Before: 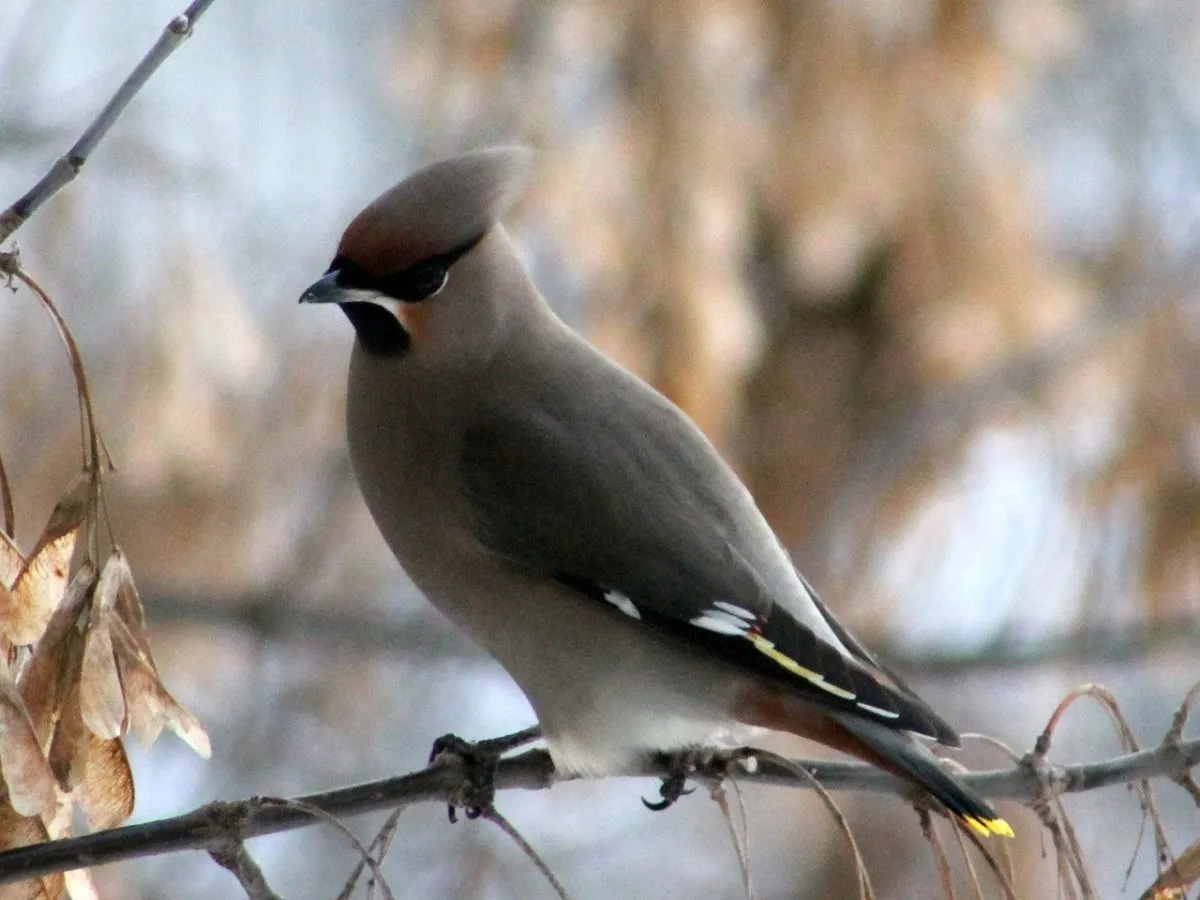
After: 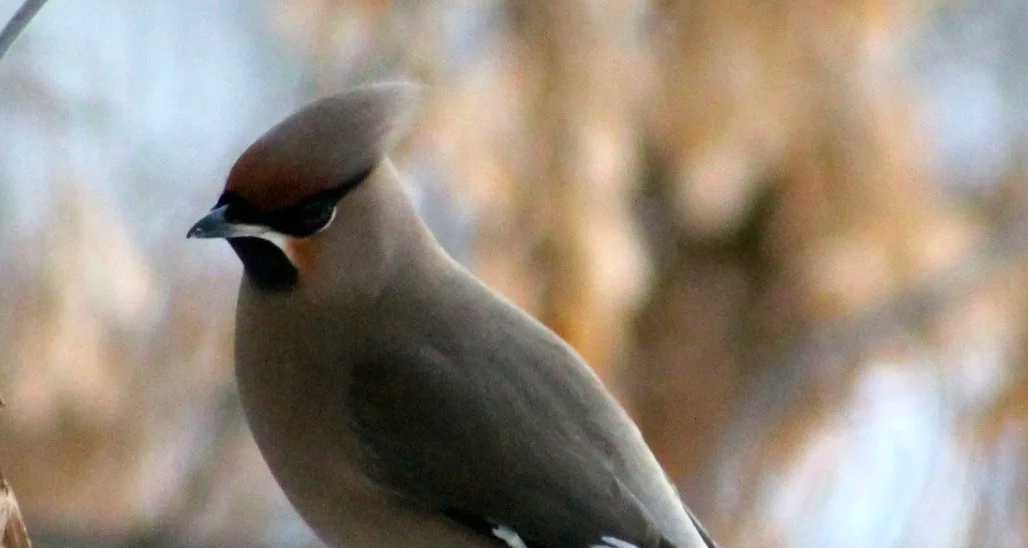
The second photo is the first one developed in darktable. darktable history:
color balance rgb: perceptual saturation grading › global saturation 19.859%, global vibrance 20%
crop and rotate: left 9.357%, top 7.268%, right 4.947%, bottom 31.817%
